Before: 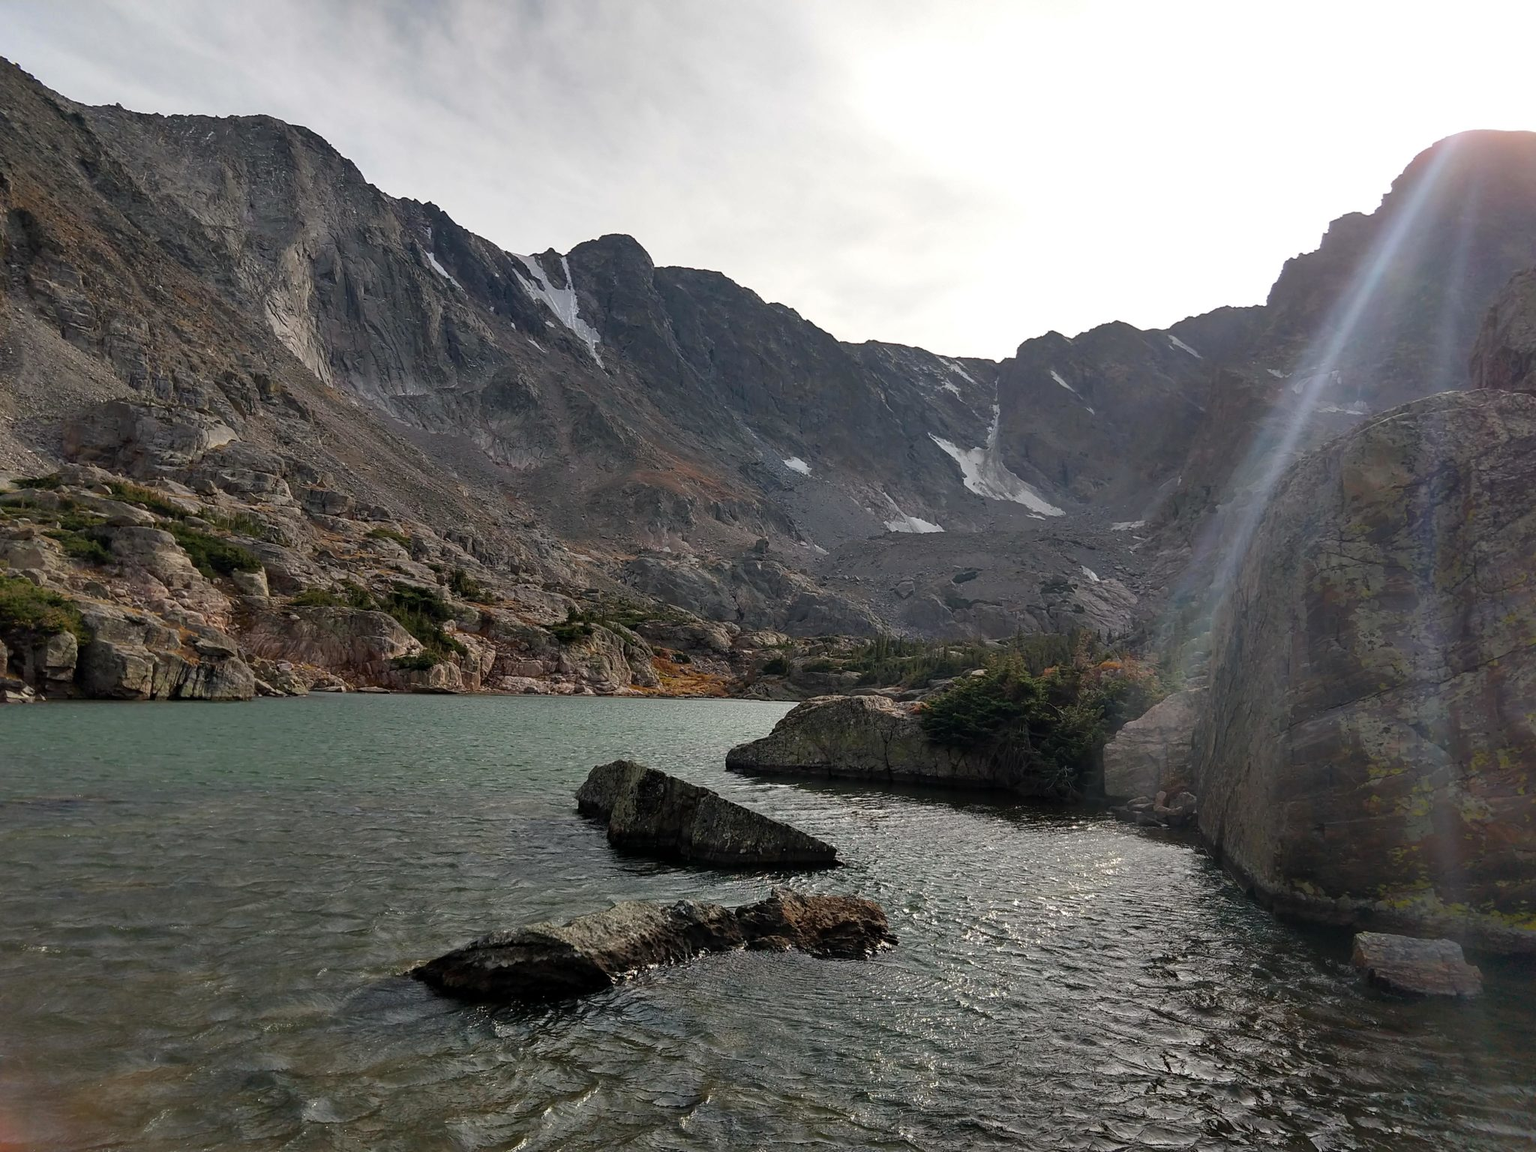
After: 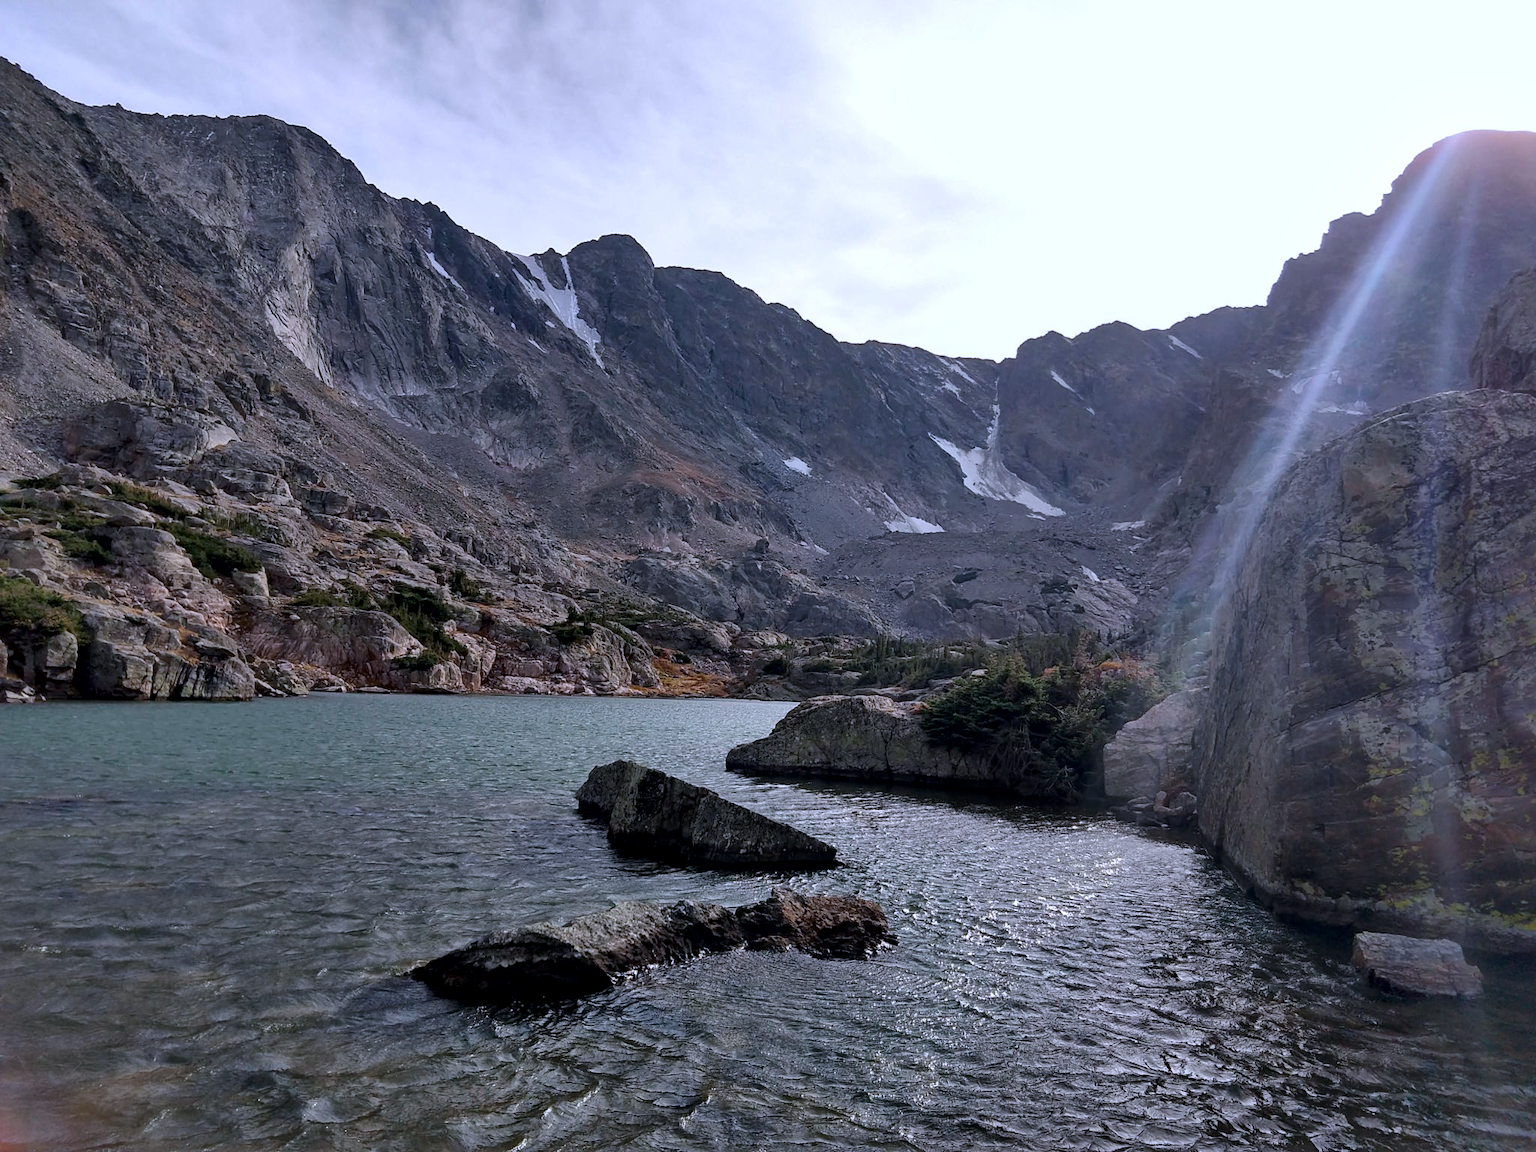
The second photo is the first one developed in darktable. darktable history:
local contrast: mode bilateral grid, contrast 20, coarseness 50, detail 150%, midtone range 0.2
white balance: red 1, blue 1
color calibration: illuminant as shot in camera, x 0.379, y 0.396, temperature 4138.76 K
